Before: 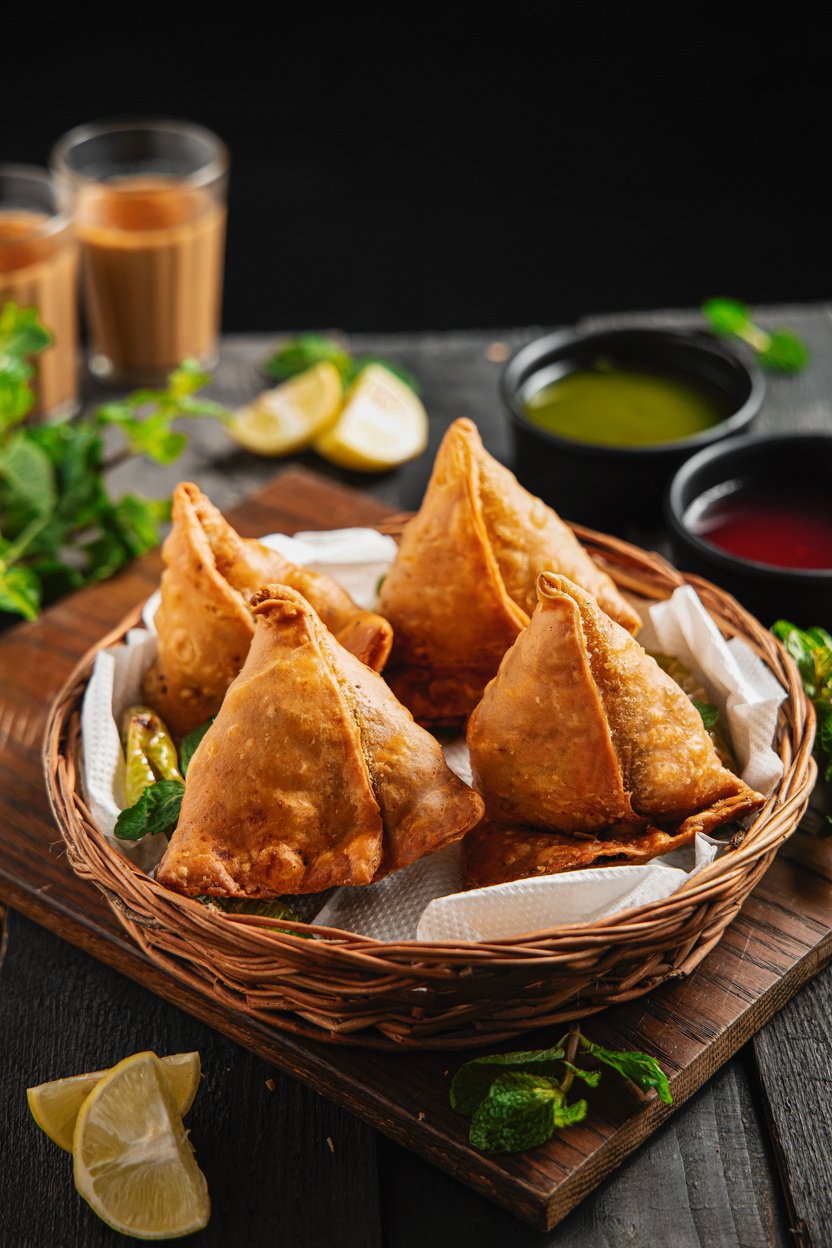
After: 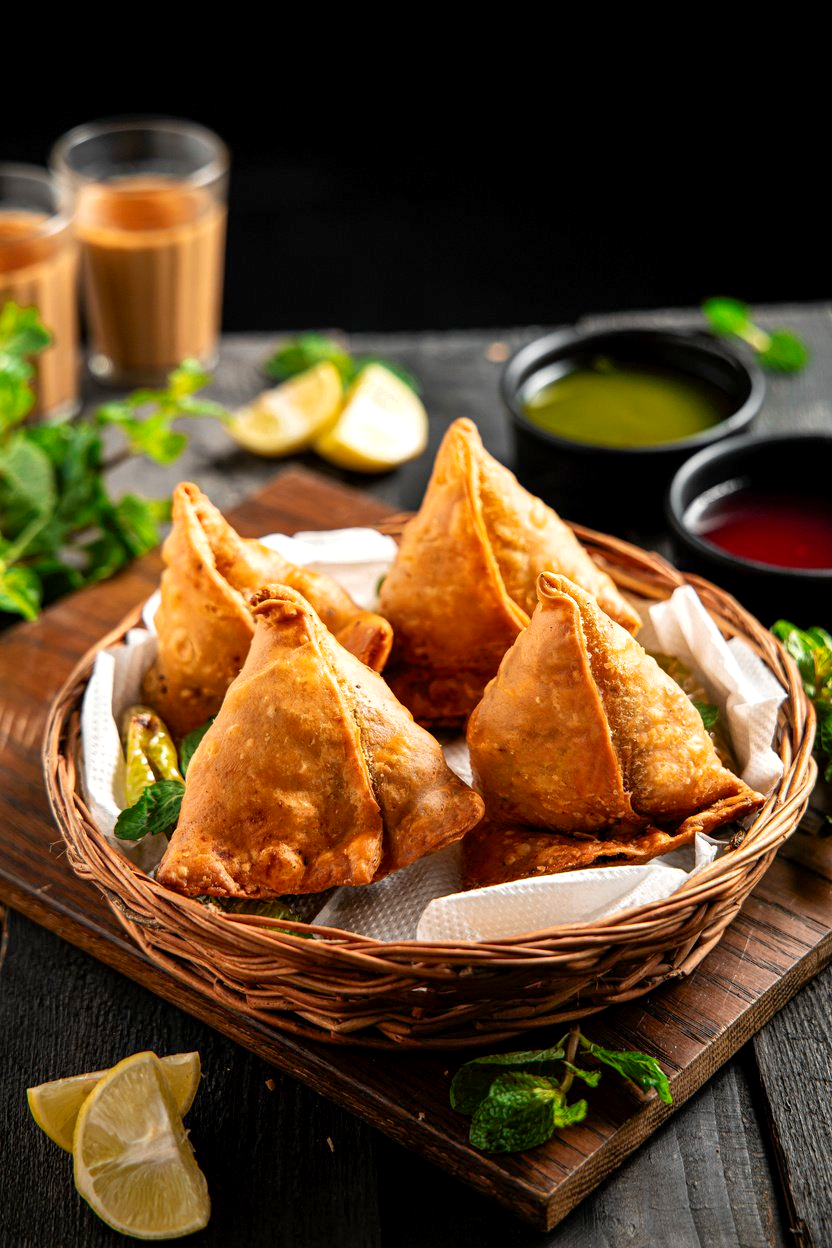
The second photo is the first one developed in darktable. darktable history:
exposure: black level correction 0.004, exposure 0.41 EV, compensate highlight preservation false
